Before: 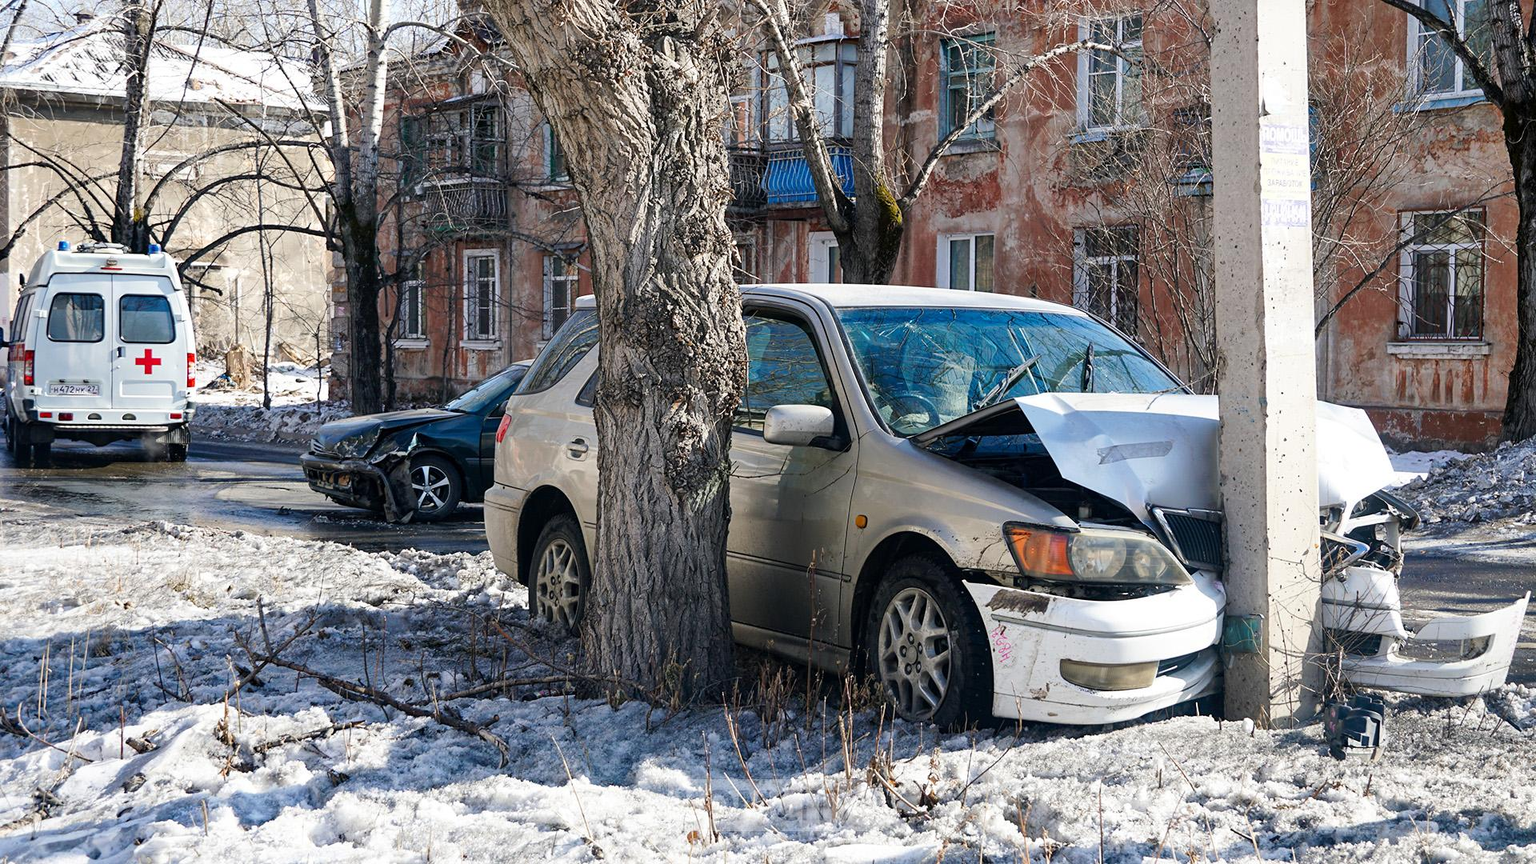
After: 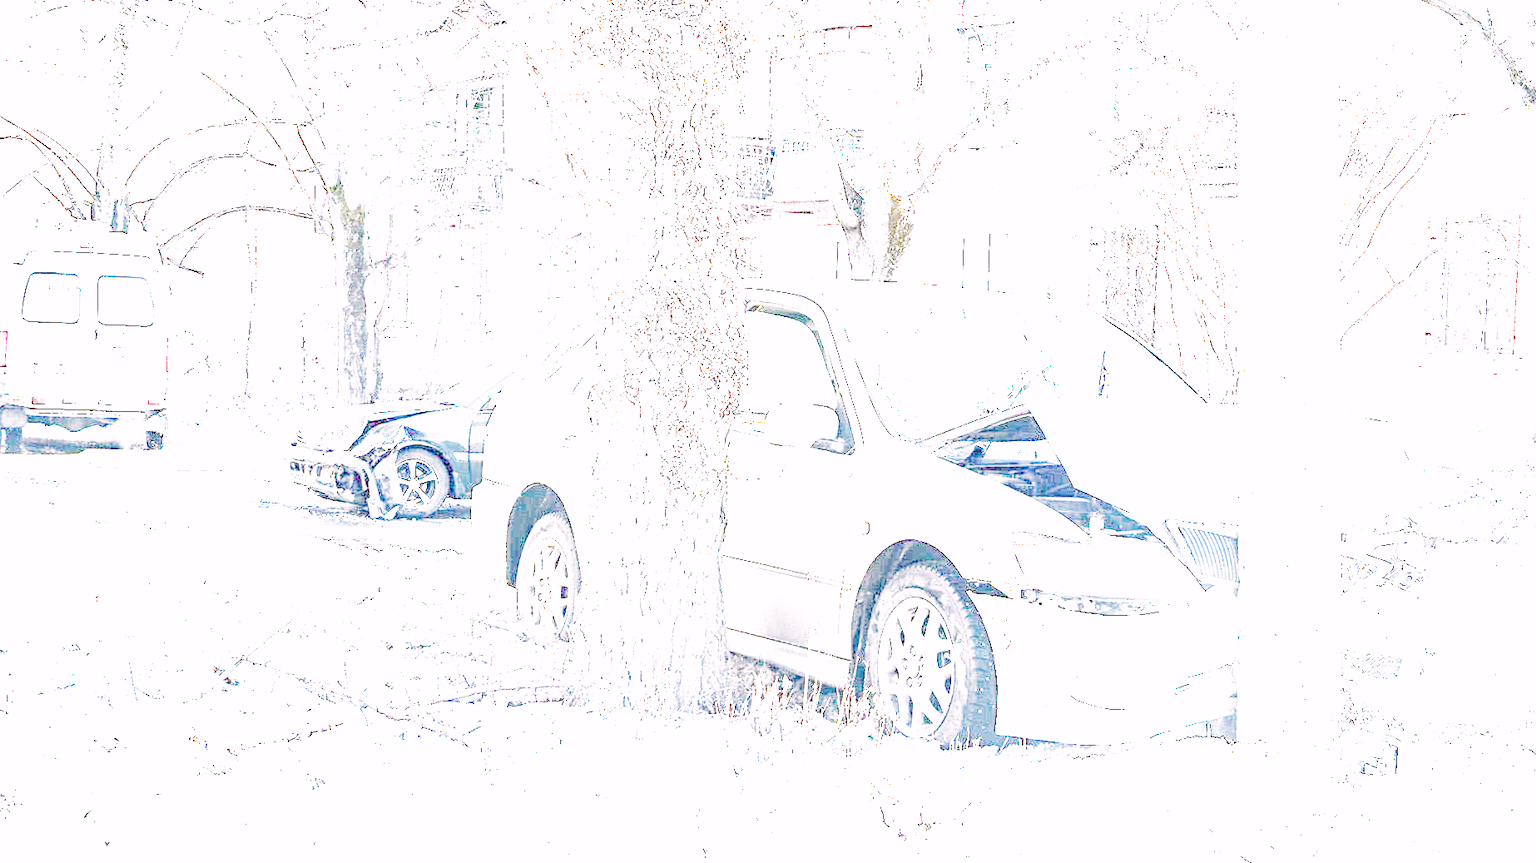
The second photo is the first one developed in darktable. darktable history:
color zones: curves: ch1 [(0.24, 0.629) (0.75, 0.5)]; ch2 [(0.255, 0.454) (0.745, 0.491)]
exposure: exposure 7.925 EV, compensate exposure bias true, compensate highlight preservation false
local contrast: on, module defaults
crop and rotate: angle -1.29°
filmic rgb: black relative exposure -7.65 EV, white relative exposure 4.56 EV, hardness 3.61, preserve chrominance no, color science v4 (2020), contrast in shadows soft
contrast brightness saturation: saturation -0.045
color correction: highlights a* 3, highlights b* -1.2, shadows a* -0.054, shadows b* 2.11, saturation 0.981
